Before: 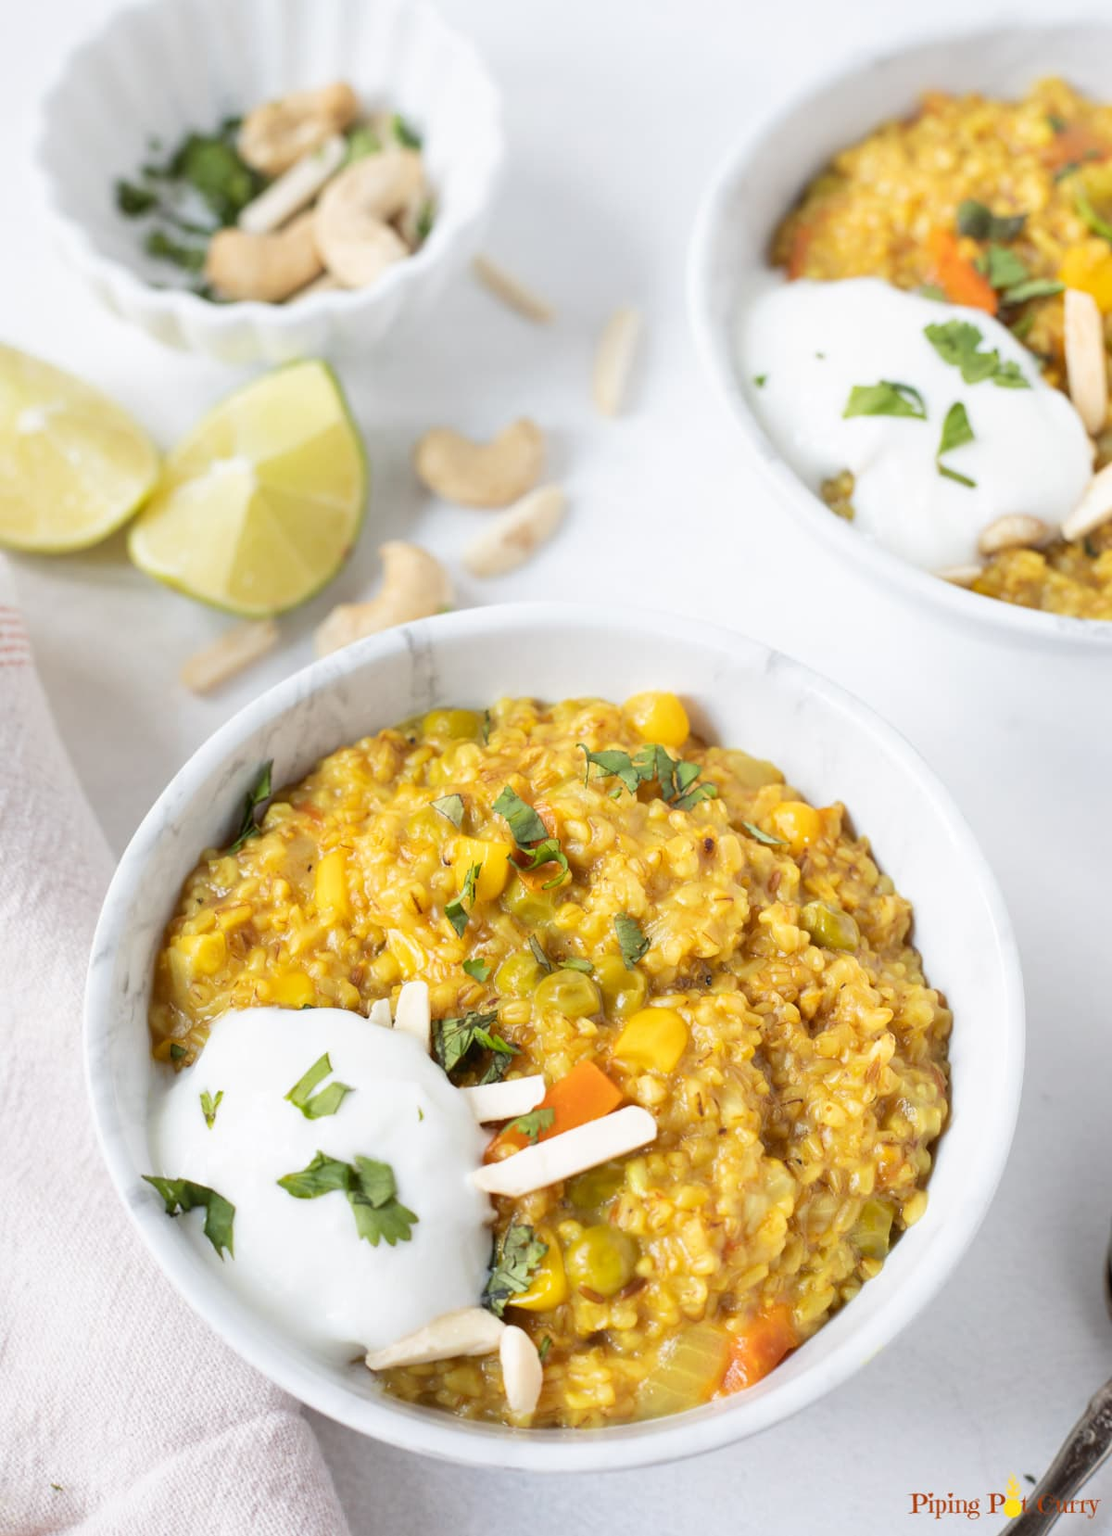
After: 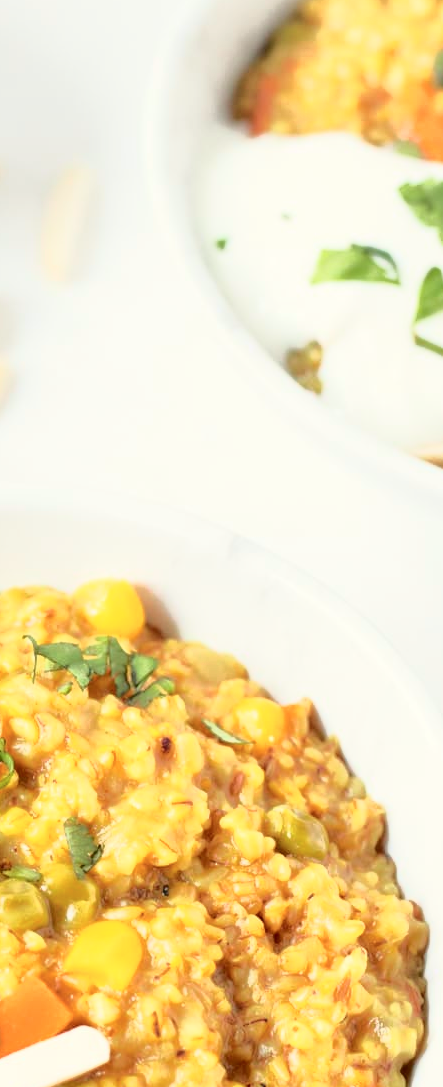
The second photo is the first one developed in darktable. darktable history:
crop and rotate: left 49.936%, top 10.094%, right 13.136%, bottom 24.256%
white balance: emerald 1
tone curve: curves: ch0 [(0, 0.039) (0.194, 0.159) (0.469, 0.544) (0.693, 0.77) (0.751, 0.871) (1, 1)]; ch1 [(0, 0) (0.508, 0.506) (0.547, 0.563) (0.592, 0.631) (0.715, 0.706) (1, 1)]; ch2 [(0, 0) (0.243, 0.175) (0.362, 0.301) (0.492, 0.515) (0.544, 0.557) (0.595, 0.612) (0.631, 0.641) (1, 1)], color space Lab, independent channels, preserve colors none
color balance: mode lift, gamma, gain (sRGB)
